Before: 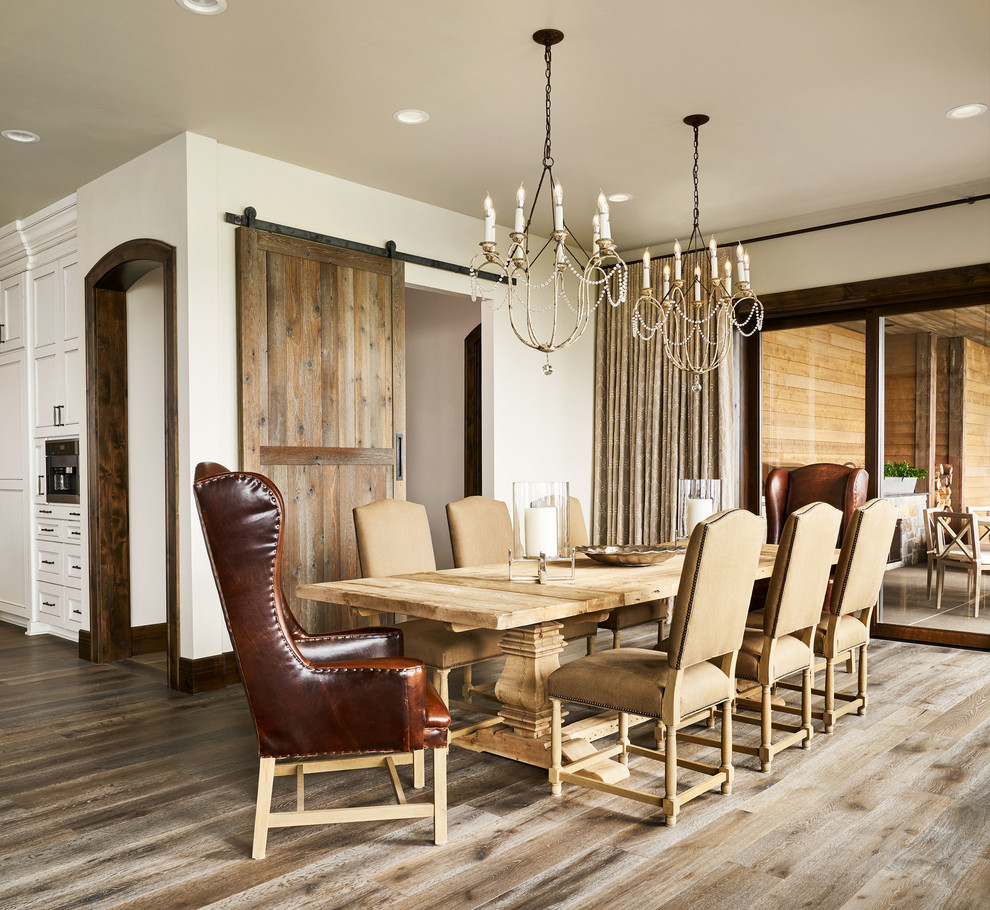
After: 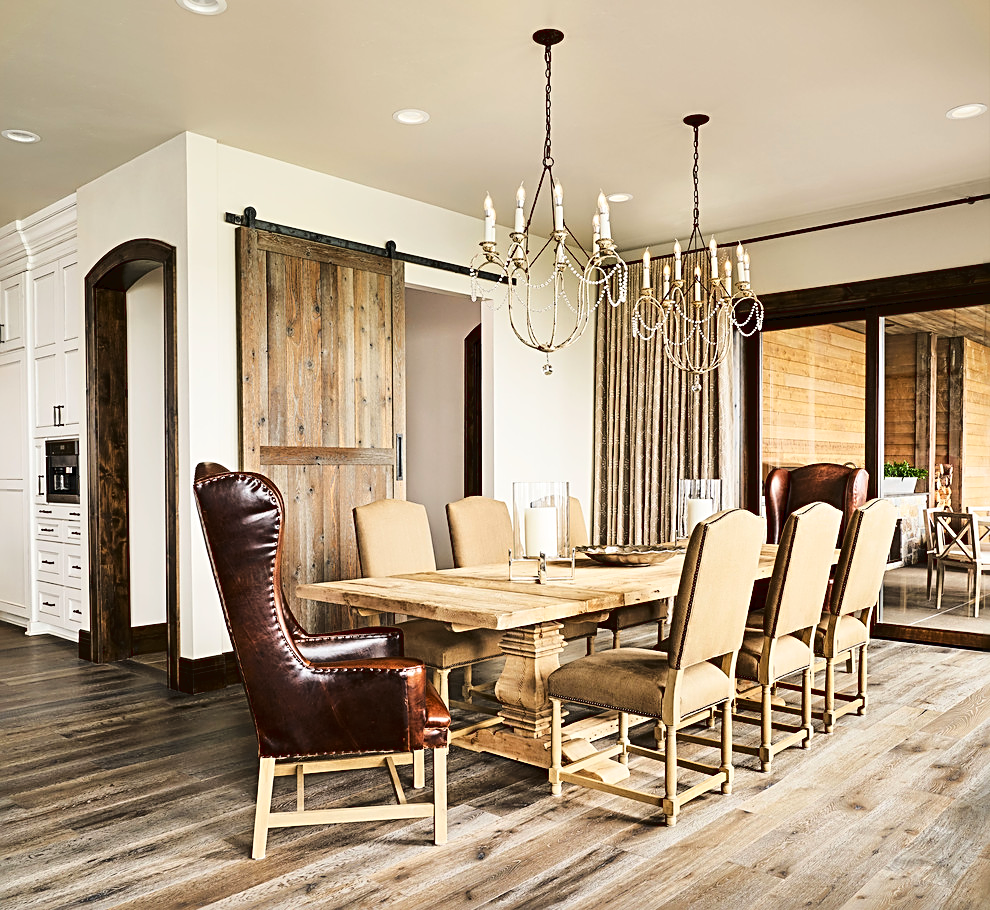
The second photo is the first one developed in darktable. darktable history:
sharpen: radius 2.535, amount 0.619
tone curve: curves: ch0 [(0, 0) (0.003, 0.03) (0.011, 0.032) (0.025, 0.035) (0.044, 0.038) (0.069, 0.041) (0.1, 0.058) (0.136, 0.091) (0.177, 0.133) (0.224, 0.181) (0.277, 0.268) (0.335, 0.363) (0.399, 0.461) (0.468, 0.554) (0.543, 0.633) (0.623, 0.709) (0.709, 0.784) (0.801, 0.869) (0.898, 0.938) (1, 1)], color space Lab, linked channels, preserve colors none
